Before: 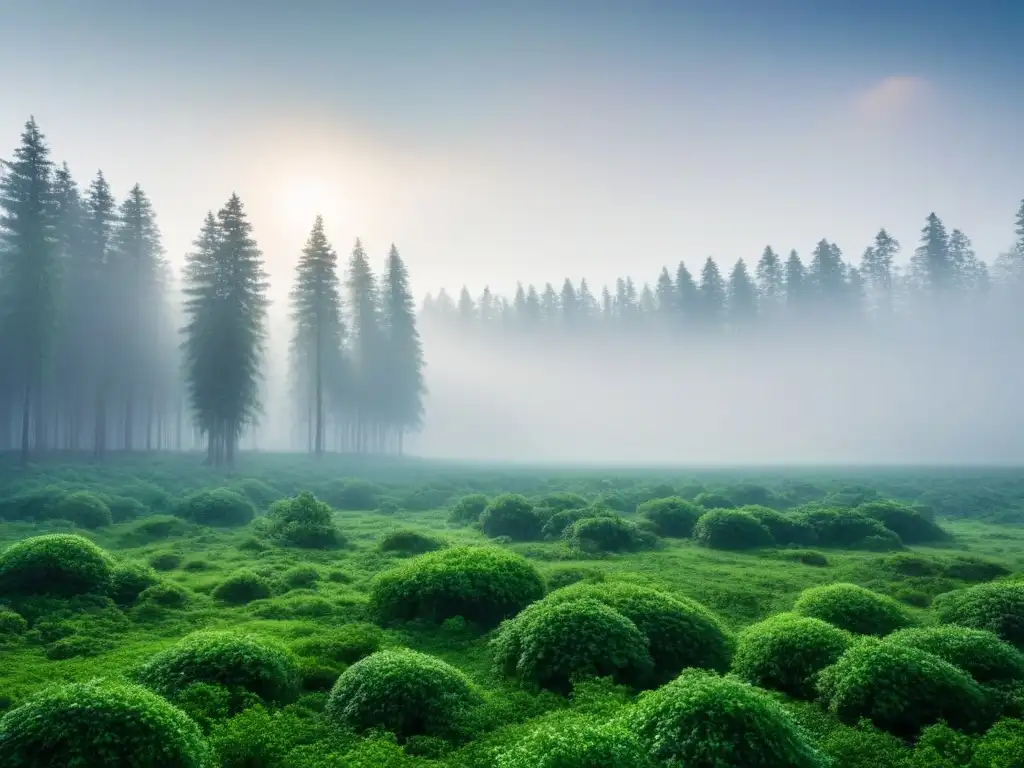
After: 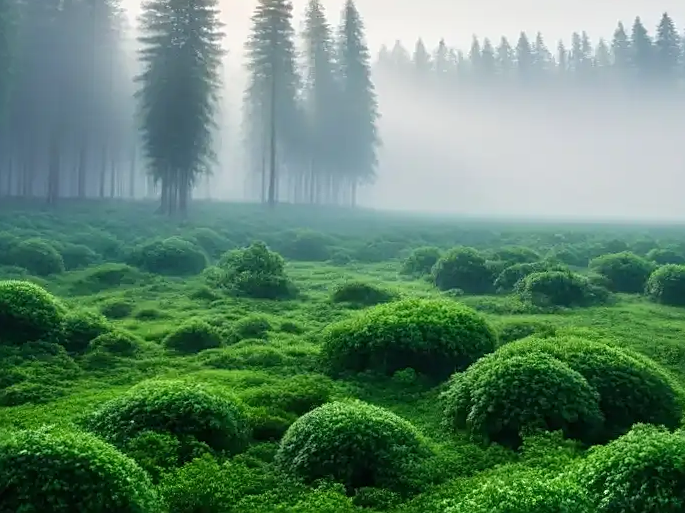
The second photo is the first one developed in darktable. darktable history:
crop and rotate: angle -0.807°, left 3.708%, top 31.883%, right 28.116%
sharpen: on, module defaults
